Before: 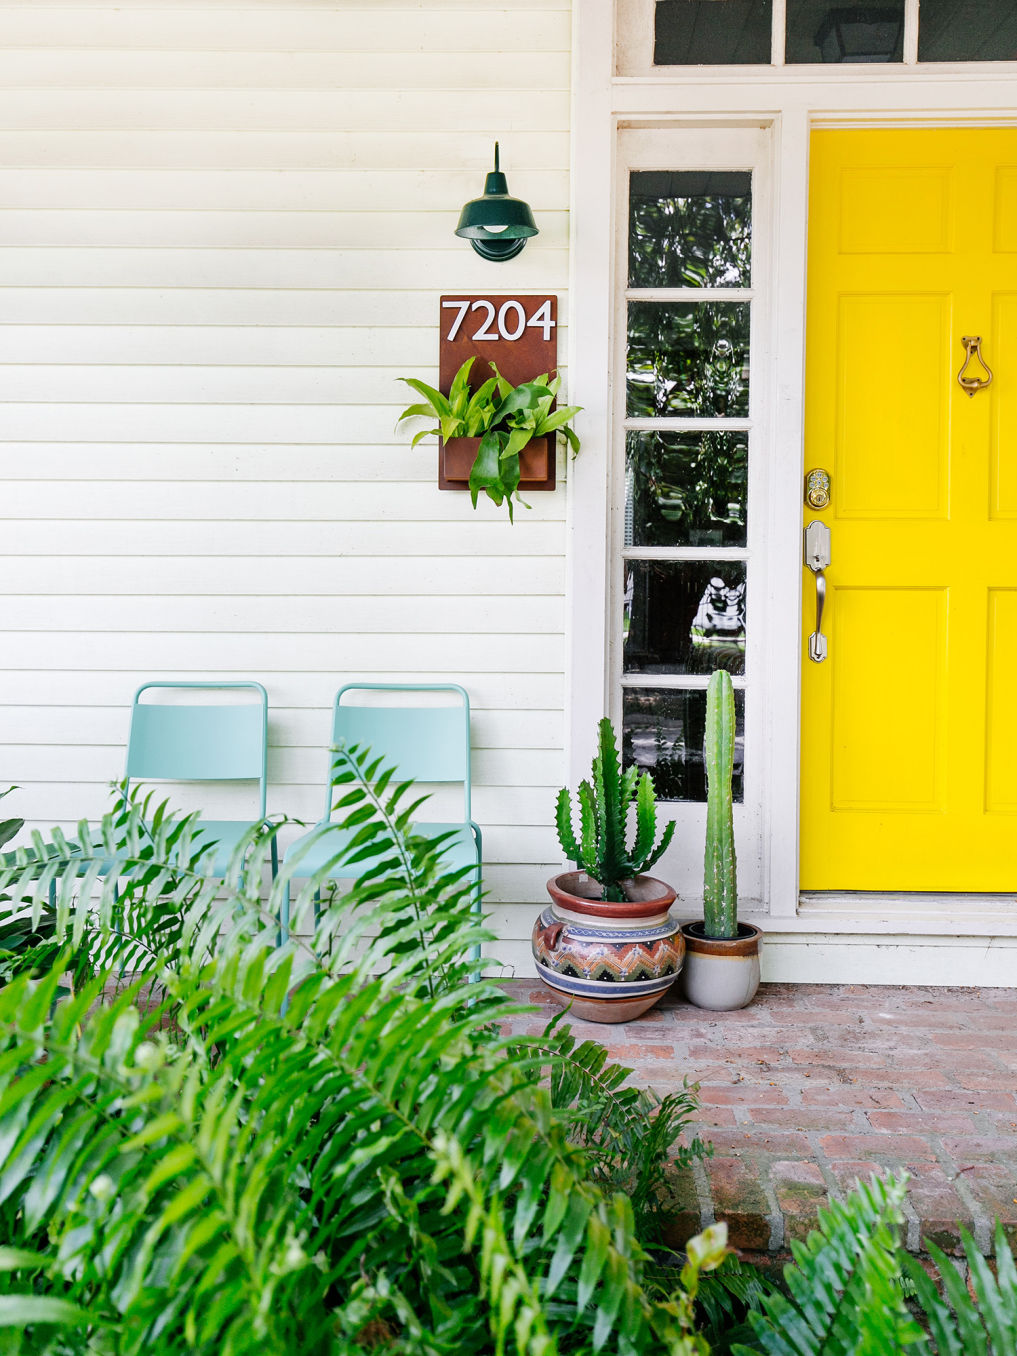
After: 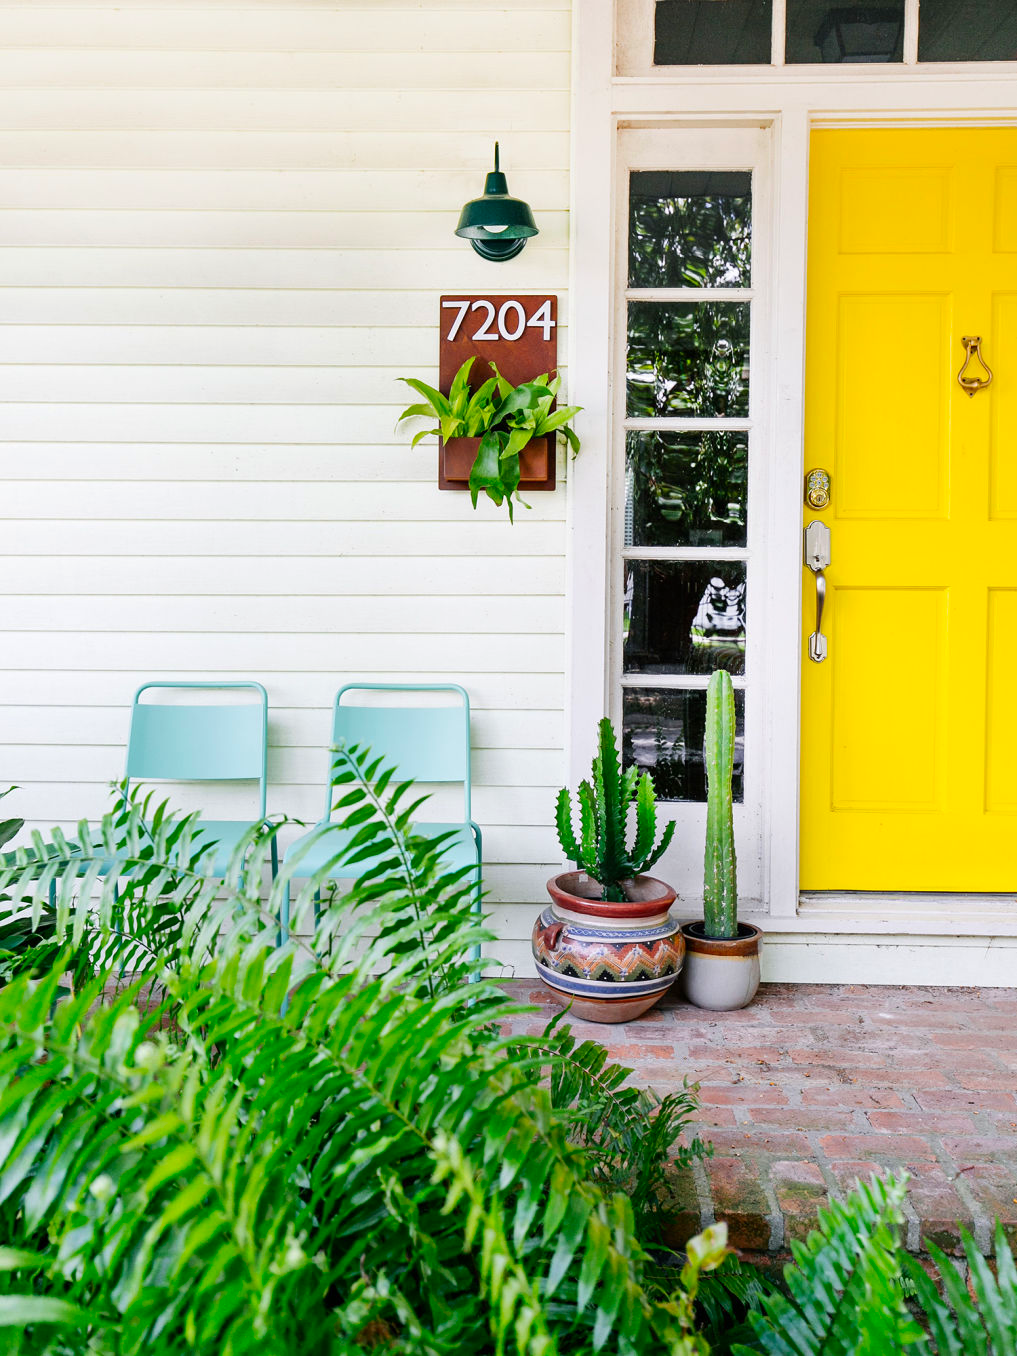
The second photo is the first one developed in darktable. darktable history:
contrast brightness saturation: contrast 0.078, saturation 0.195
